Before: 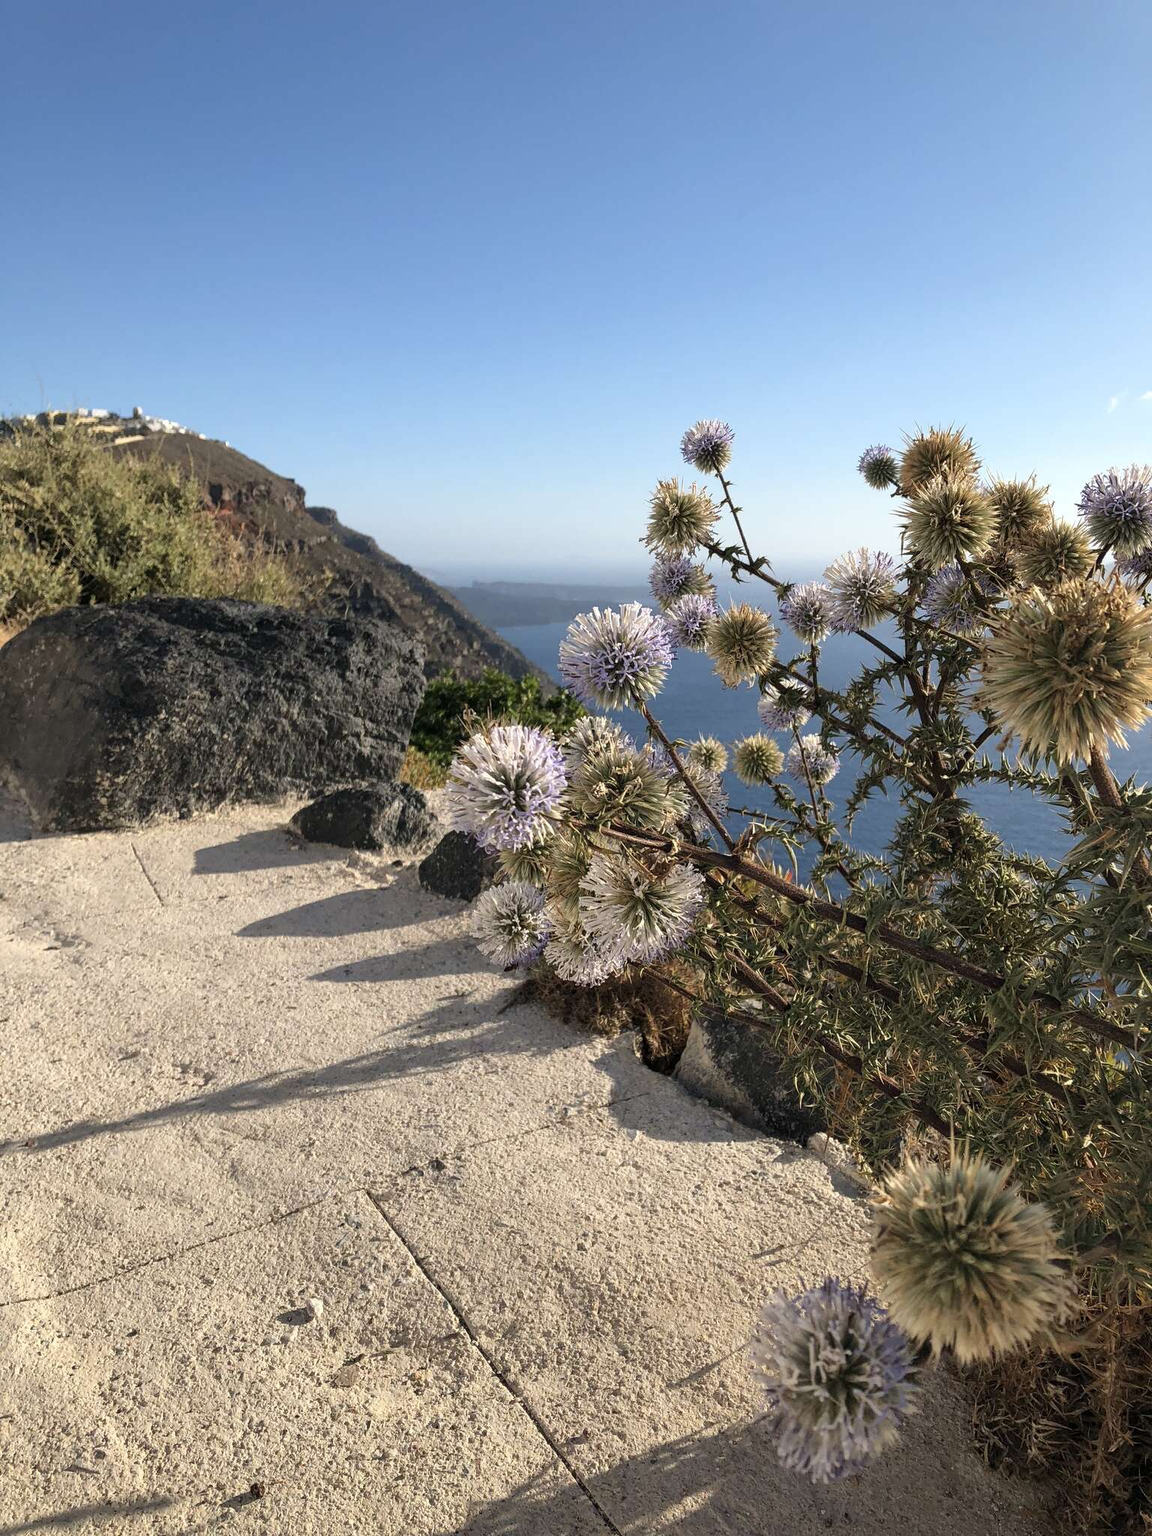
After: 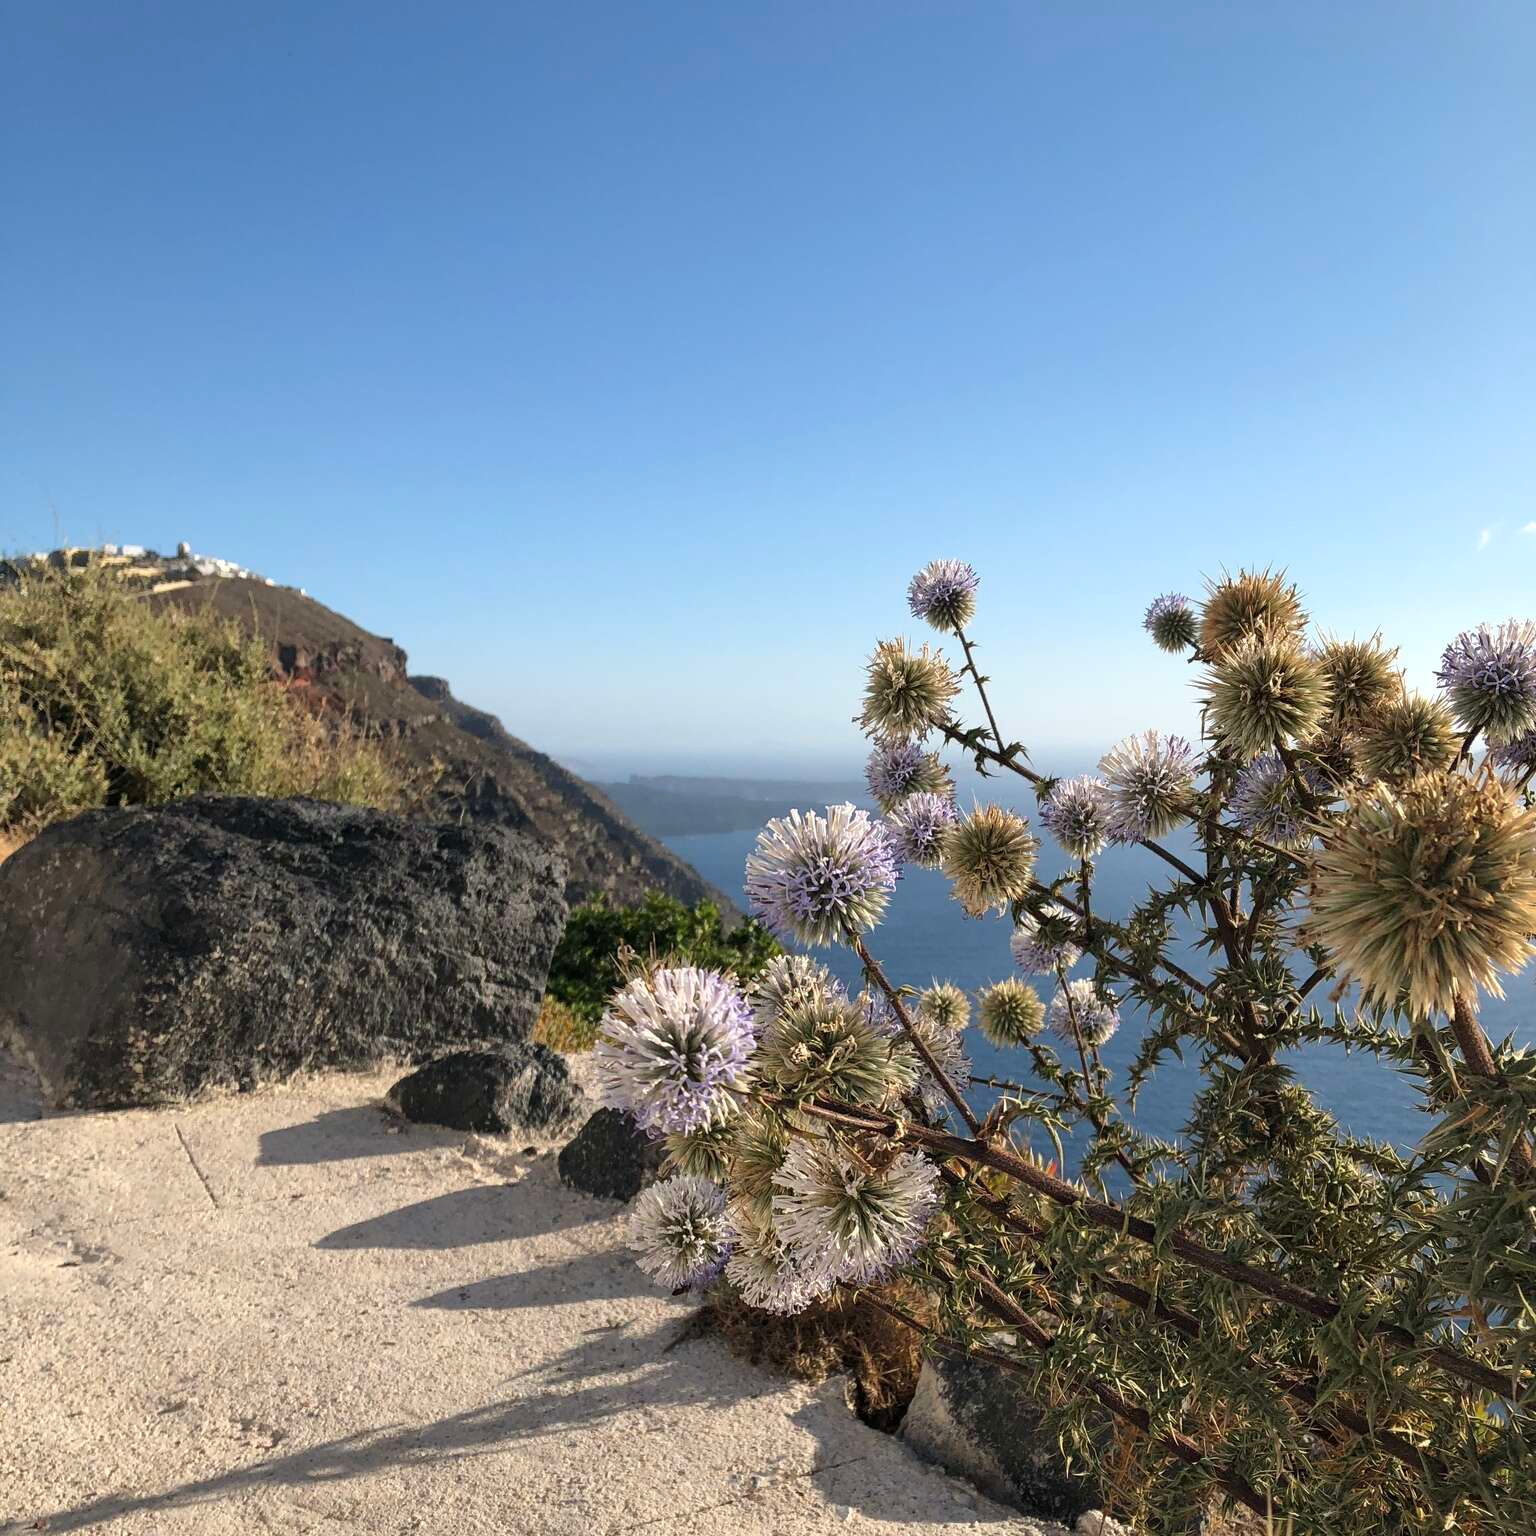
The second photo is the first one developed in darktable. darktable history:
crop: bottom 24.981%
exposure: compensate highlight preservation false
